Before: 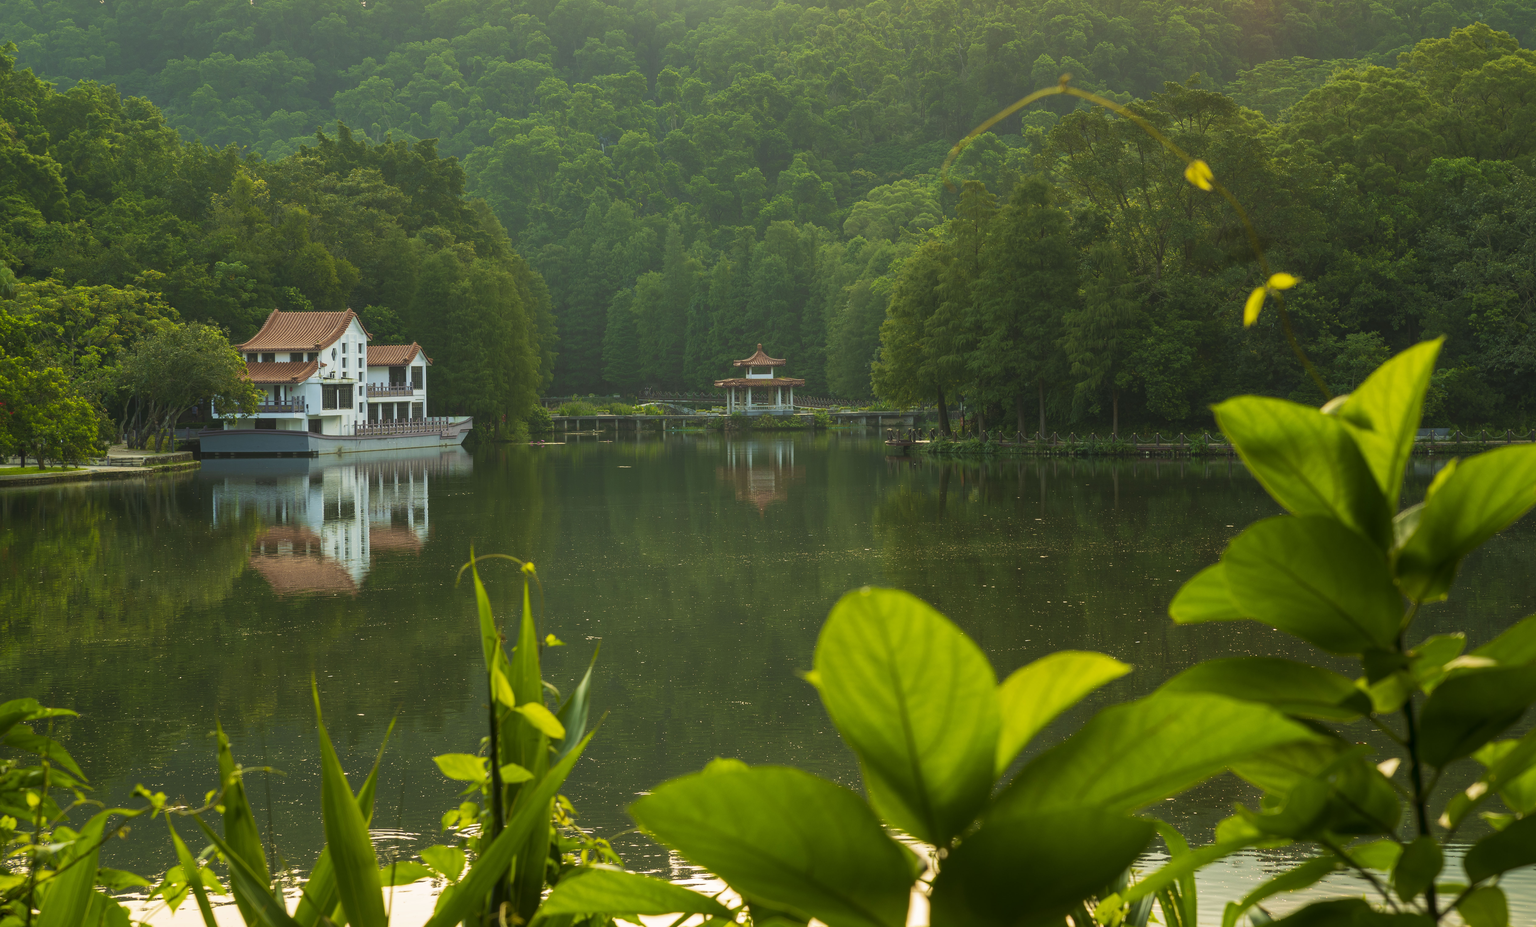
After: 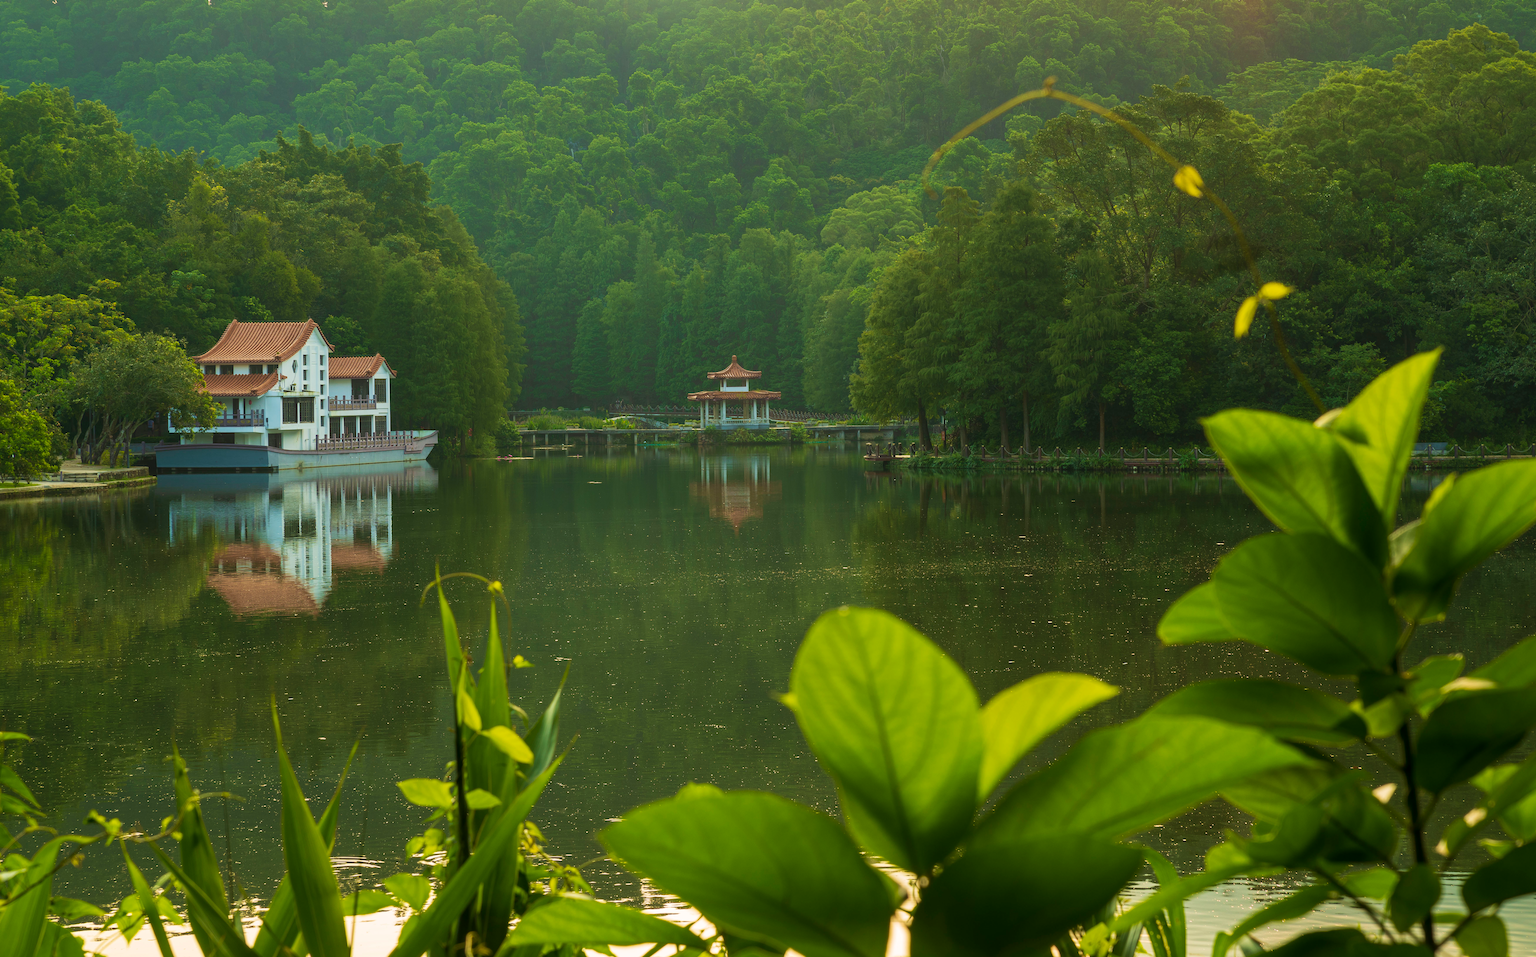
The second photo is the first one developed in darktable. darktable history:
crop and rotate: left 3.211%
velvia: on, module defaults
